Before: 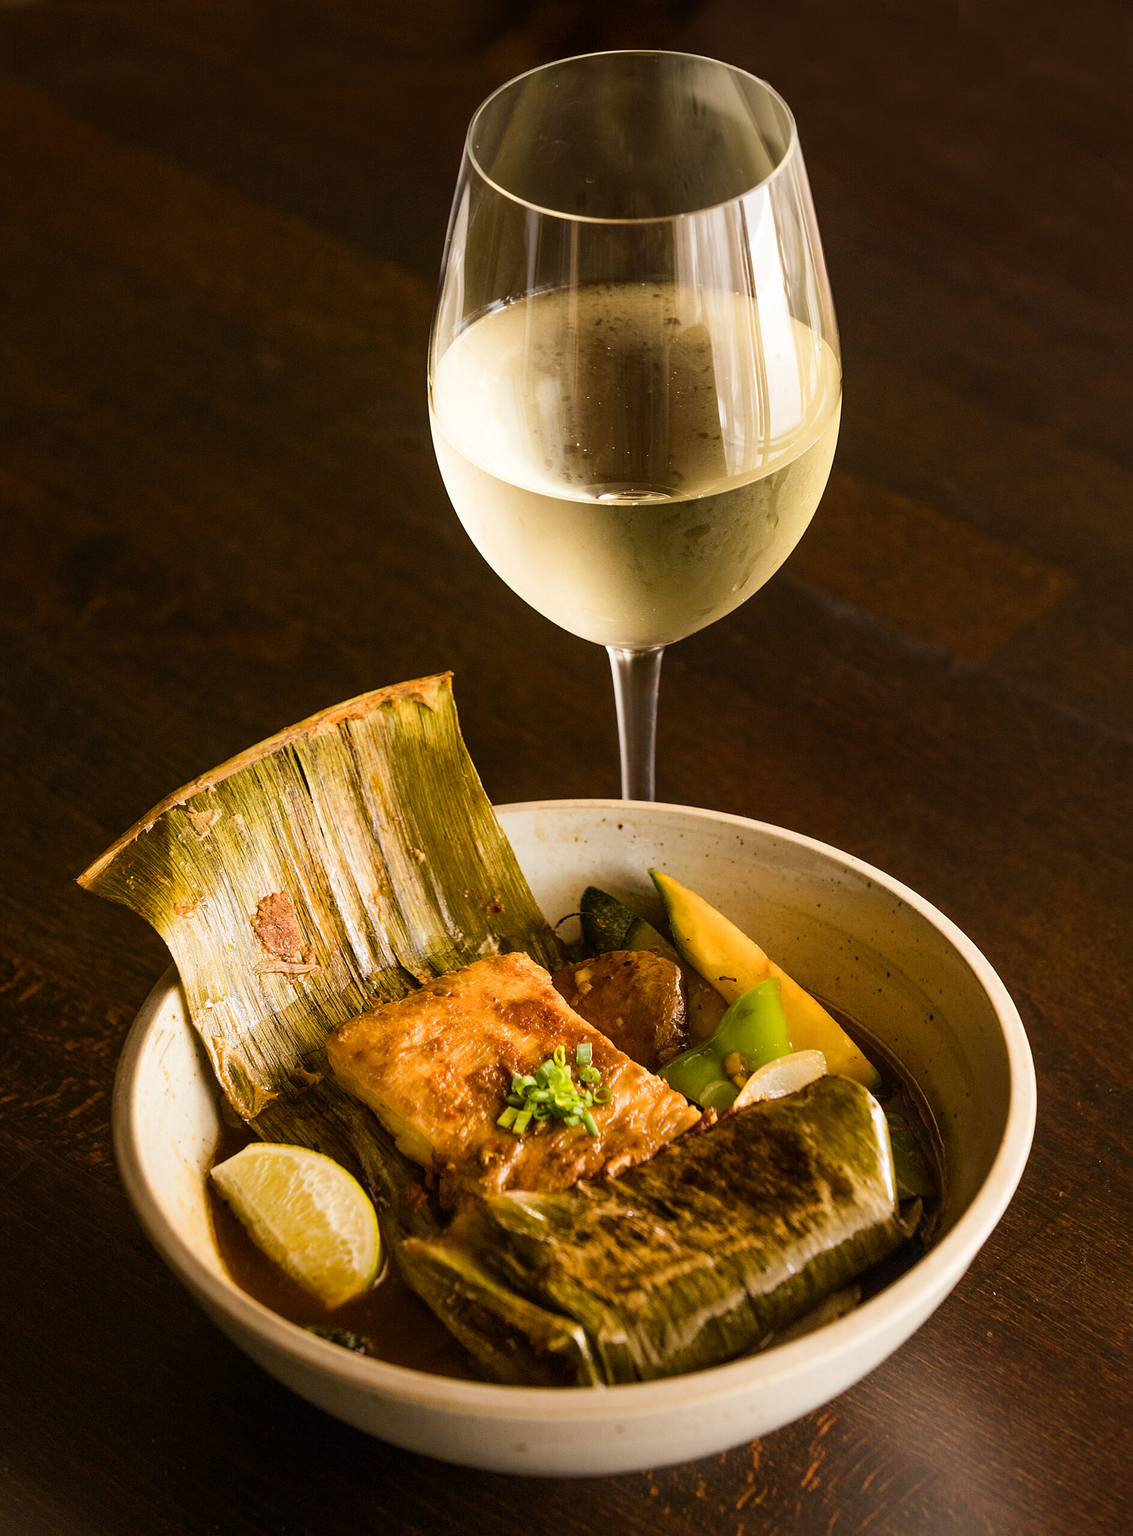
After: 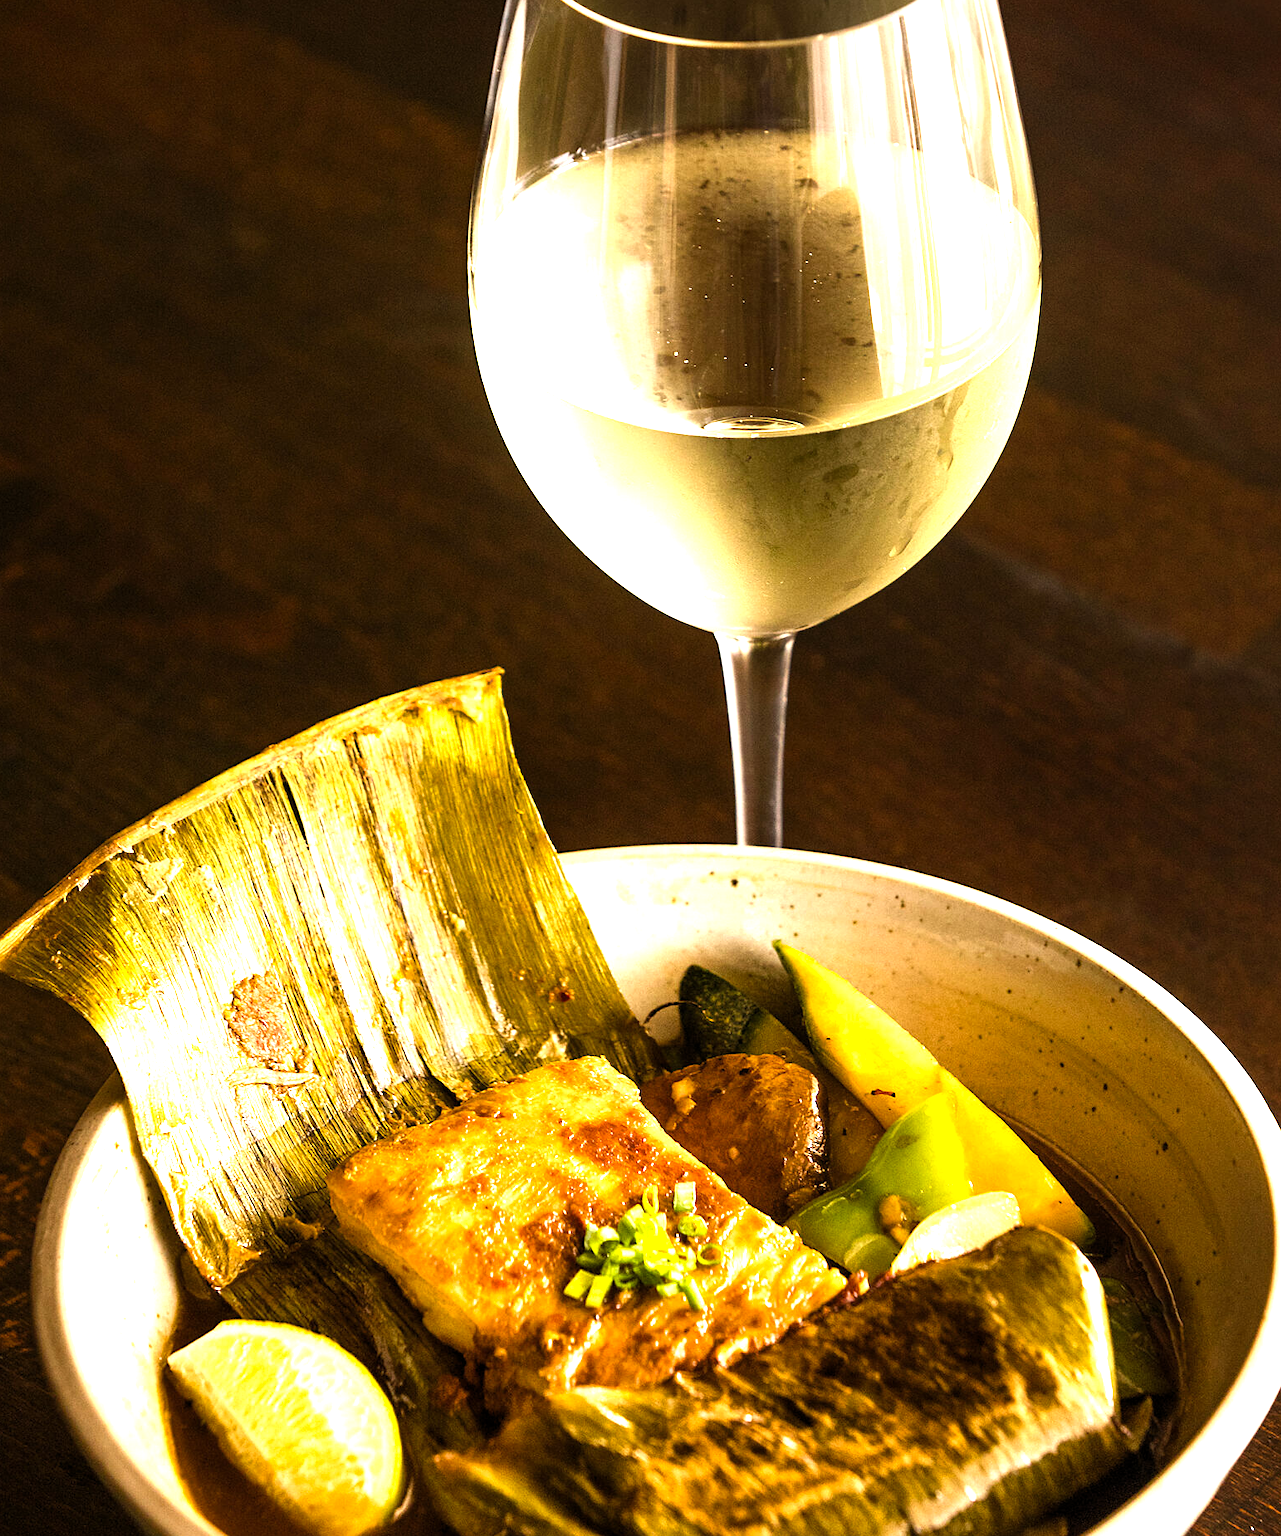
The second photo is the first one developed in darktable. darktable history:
levels: levels [0.012, 0.367, 0.697]
crop: left 7.93%, top 12.31%, right 10.298%, bottom 15.386%
